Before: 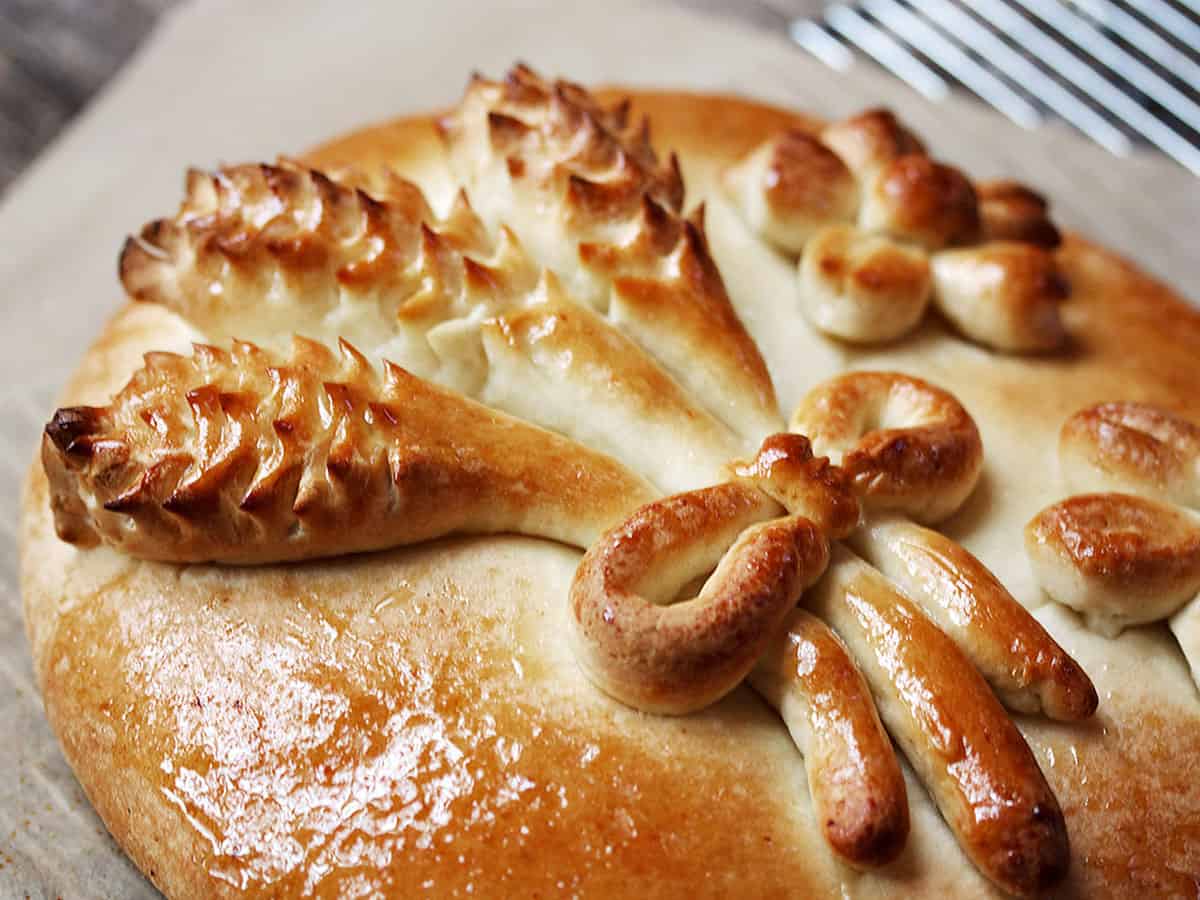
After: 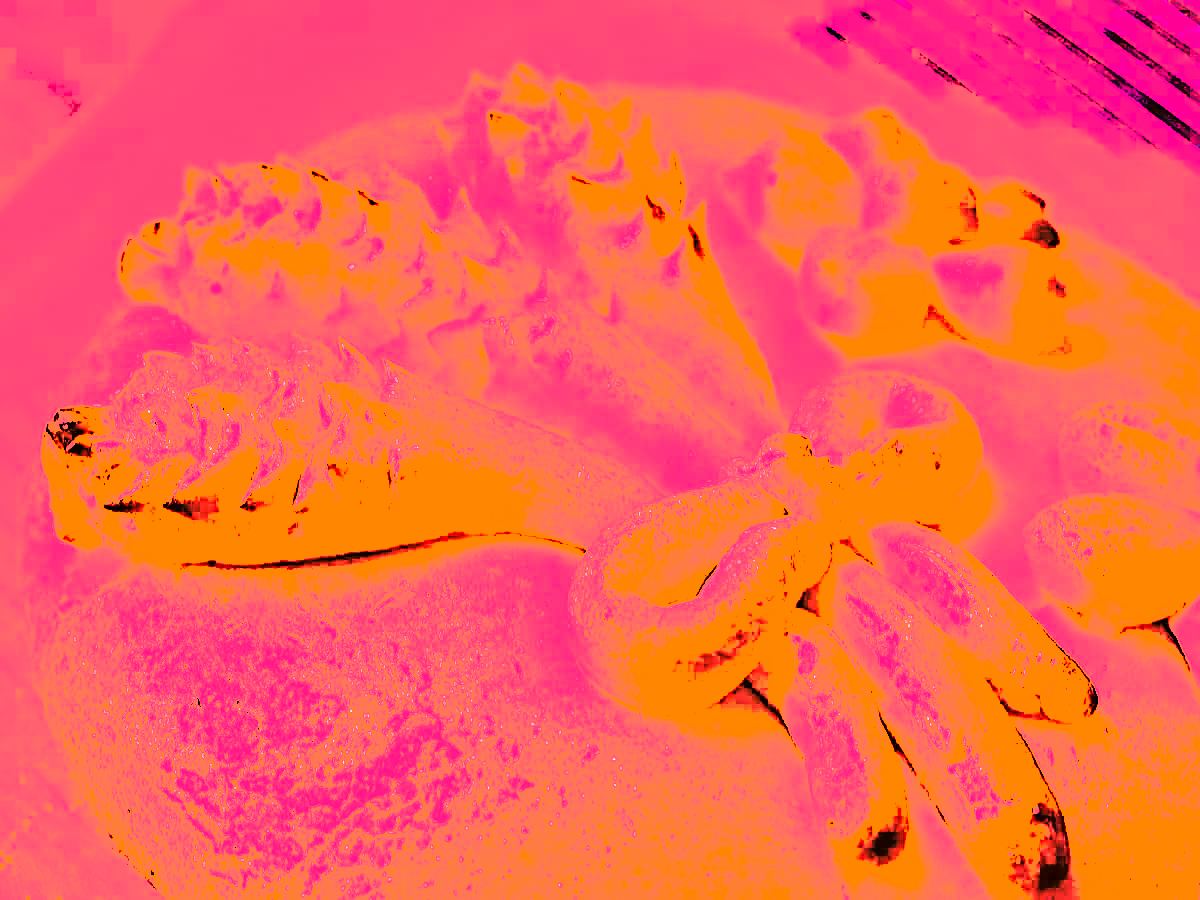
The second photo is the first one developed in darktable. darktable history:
sharpen: radius 3.69, amount 0.928
contrast brightness saturation: contrast 0.16, saturation 0.32
color calibration: illuminant as shot in camera, x 0.358, y 0.373, temperature 4628.91 K
exposure: black level correction 0, exposure 1.625 EV, compensate exposure bias true, compensate highlight preservation false
haze removal: strength 0.29, distance 0.25, compatibility mode true, adaptive false
white balance: red 4.26, blue 1.802
shadows and highlights: highlights color adjustment 0%, low approximation 0.01, soften with gaussian
color zones: curves: ch0 [(0.004, 0.306) (0.107, 0.448) (0.252, 0.656) (0.41, 0.398) (0.595, 0.515) (0.768, 0.628)]; ch1 [(0.07, 0.323) (0.151, 0.452) (0.252, 0.608) (0.346, 0.221) (0.463, 0.189) (0.61, 0.368) (0.735, 0.395) (0.921, 0.412)]; ch2 [(0, 0.476) (0.132, 0.512) (0.243, 0.512) (0.397, 0.48) (0.522, 0.376) (0.634, 0.536) (0.761, 0.46)]
